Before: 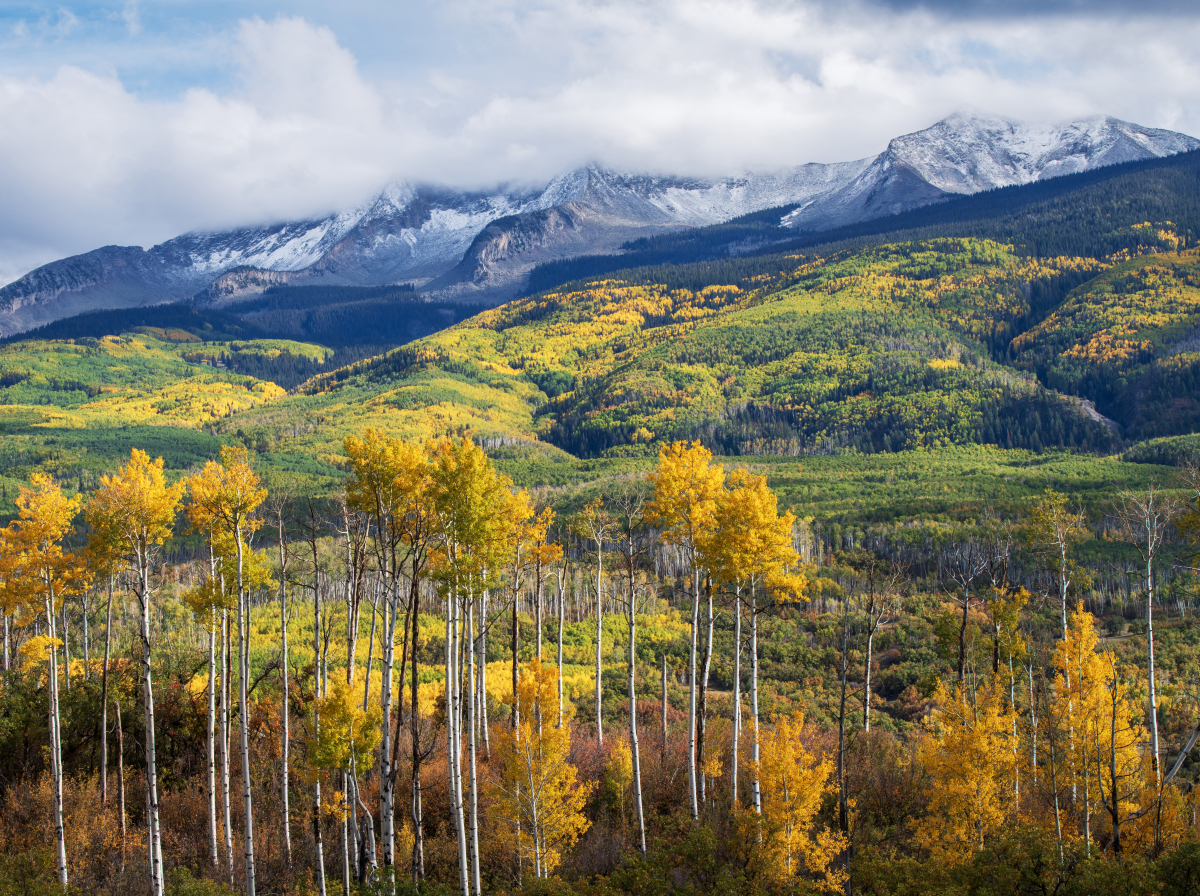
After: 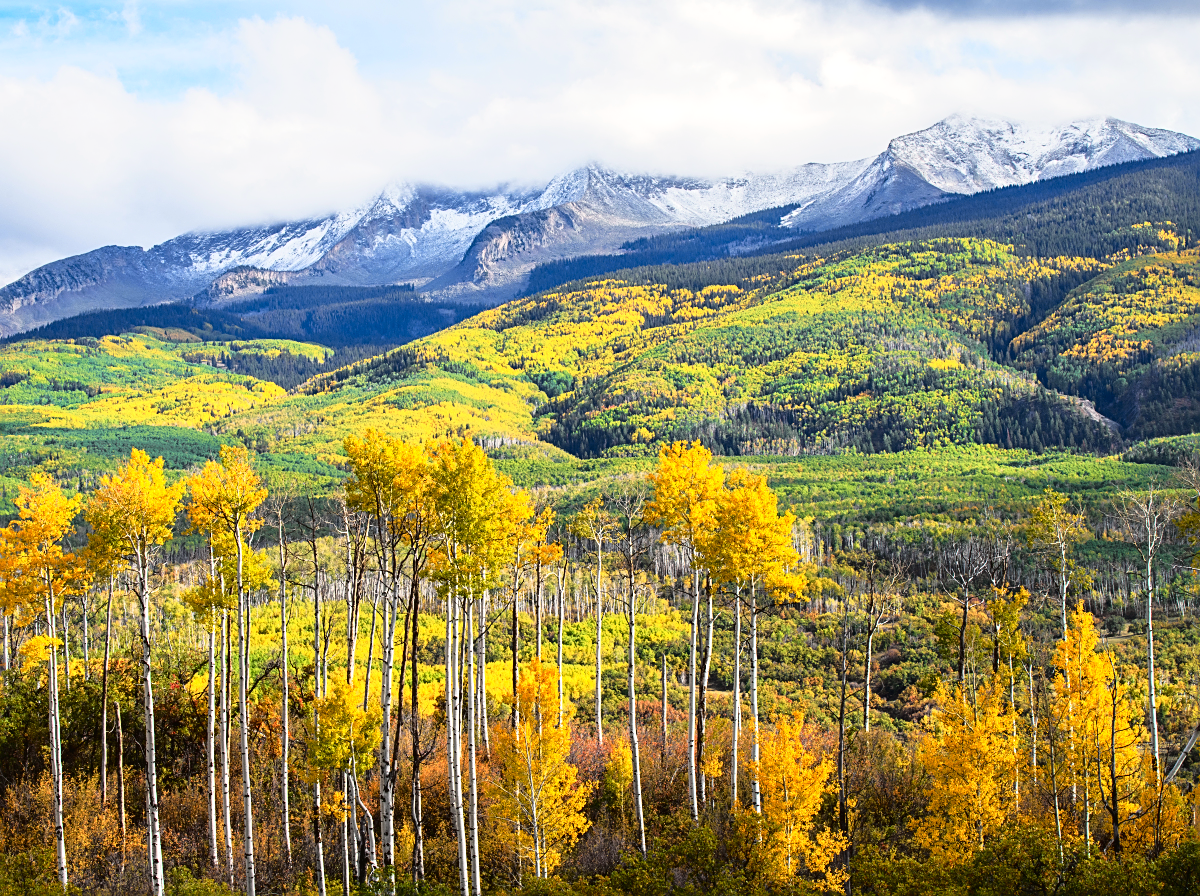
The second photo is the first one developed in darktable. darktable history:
exposure: exposure 0.376 EV, compensate highlight preservation false
tone curve: curves: ch0 [(0, 0.021) (0.049, 0.044) (0.157, 0.131) (0.359, 0.419) (0.469, 0.544) (0.634, 0.722) (0.839, 0.909) (0.998, 0.978)]; ch1 [(0, 0) (0.437, 0.408) (0.472, 0.47) (0.502, 0.503) (0.527, 0.53) (0.564, 0.573) (0.614, 0.654) (0.669, 0.748) (0.859, 0.899) (1, 1)]; ch2 [(0, 0) (0.33, 0.301) (0.421, 0.443) (0.487, 0.504) (0.502, 0.509) (0.535, 0.537) (0.565, 0.595) (0.608, 0.667) (1, 1)], color space Lab, independent channels, preserve colors none
sharpen: on, module defaults
